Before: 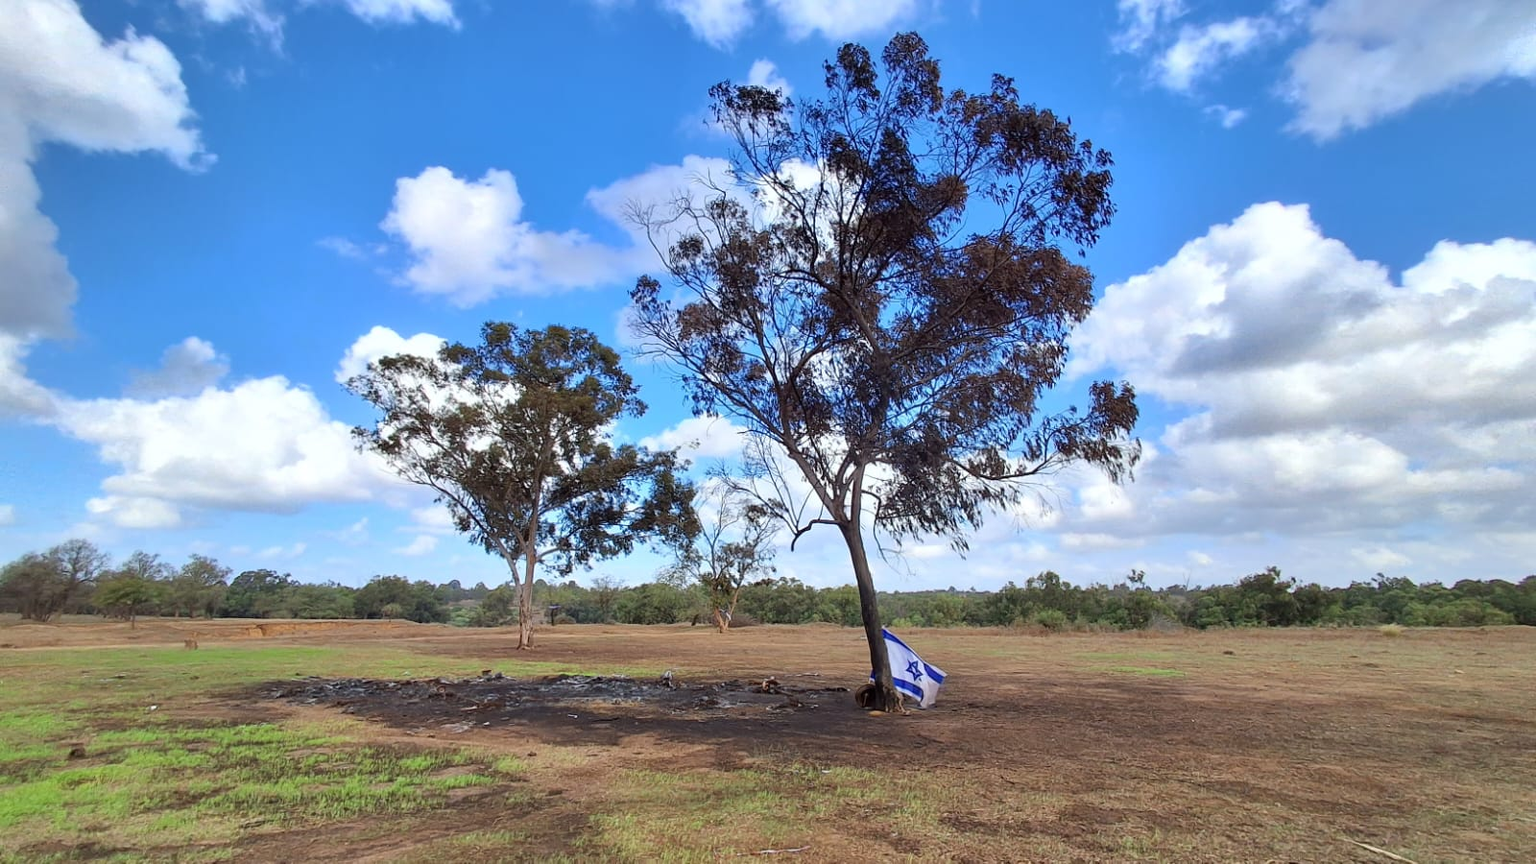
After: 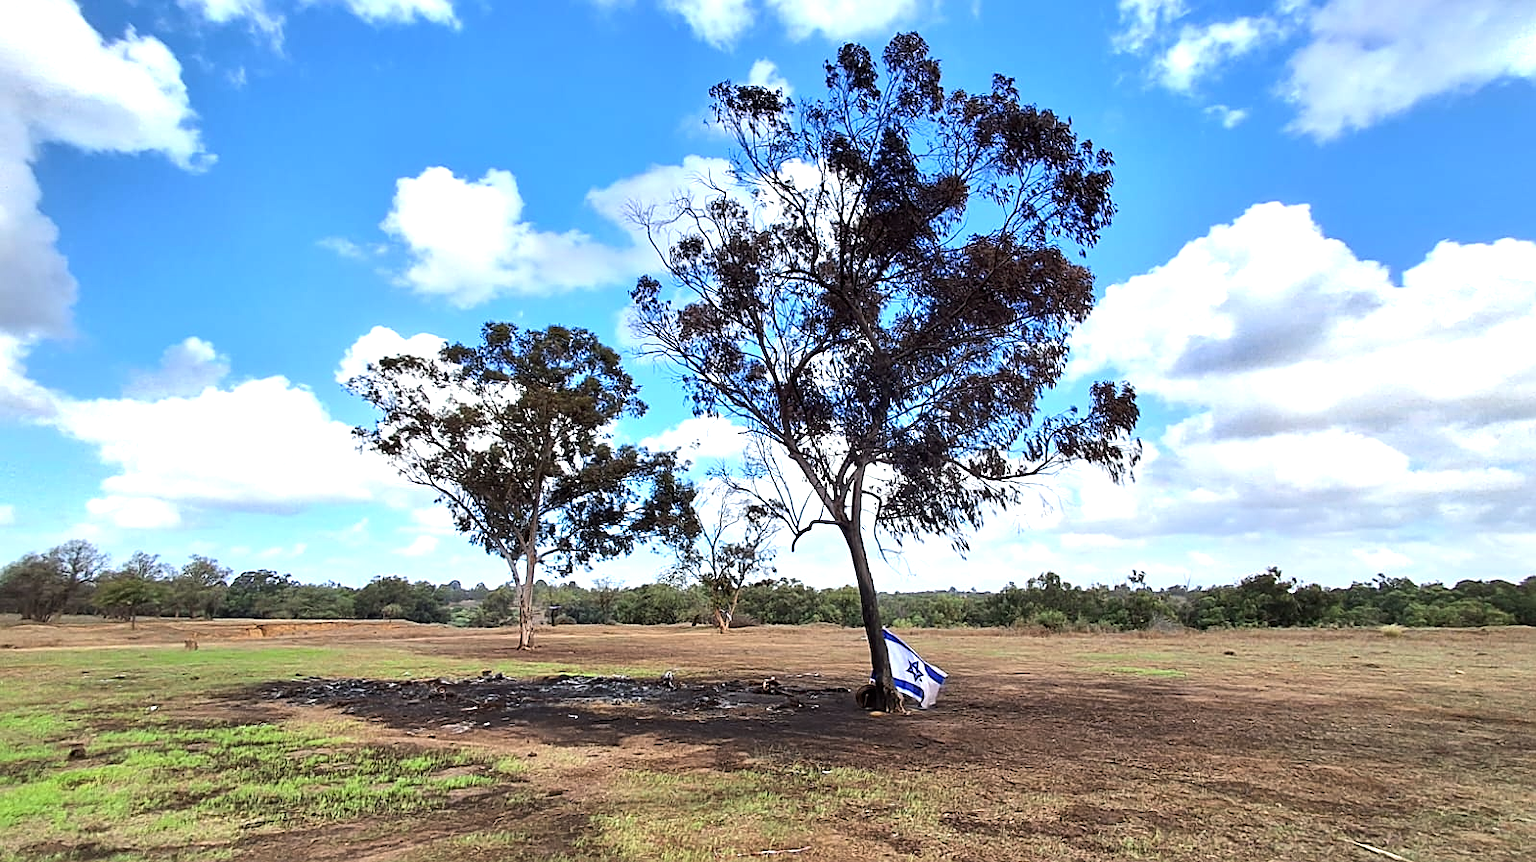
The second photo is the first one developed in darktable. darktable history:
crop: top 0.05%, bottom 0.098%
tone equalizer: -8 EV -0.75 EV, -7 EV -0.7 EV, -6 EV -0.6 EV, -5 EV -0.4 EV, -3 EV 0.4 EV, -2 EV 0.6 EV, -1 EV 0.7 EV, +0 EV 0.75 EV, edges refinement/feathering 500, mask exposure compensation -1.57 EV, preserve details no
sharpen: on, module defaults
color balance: mode lift, gamma, gain (sRGB)
